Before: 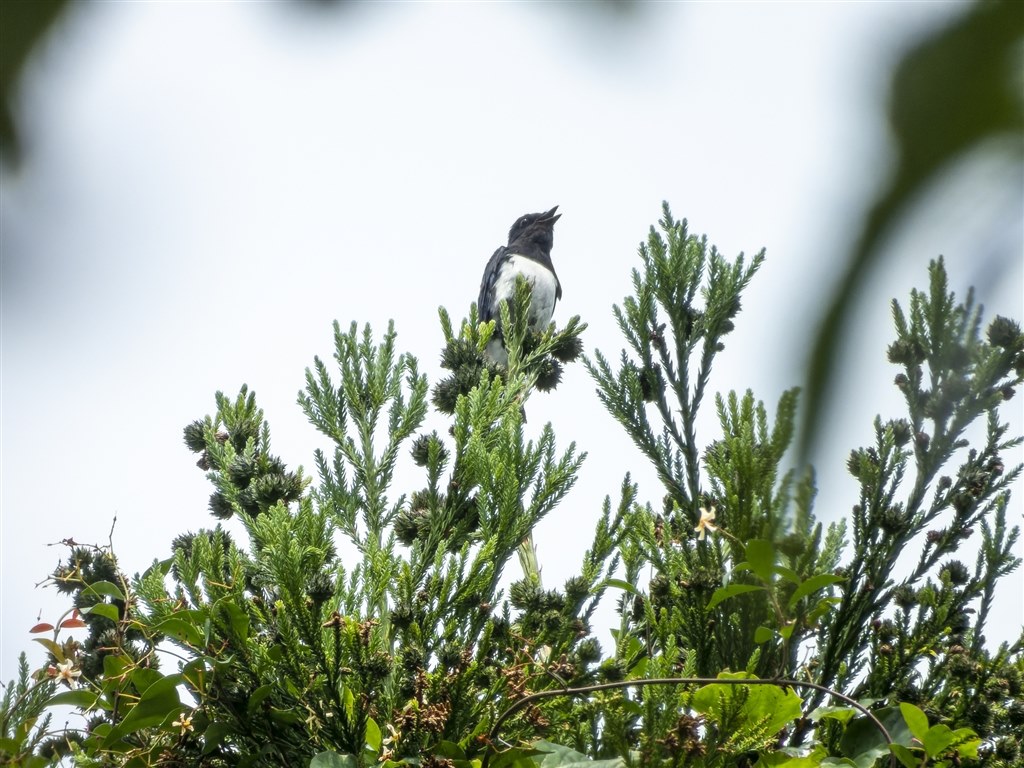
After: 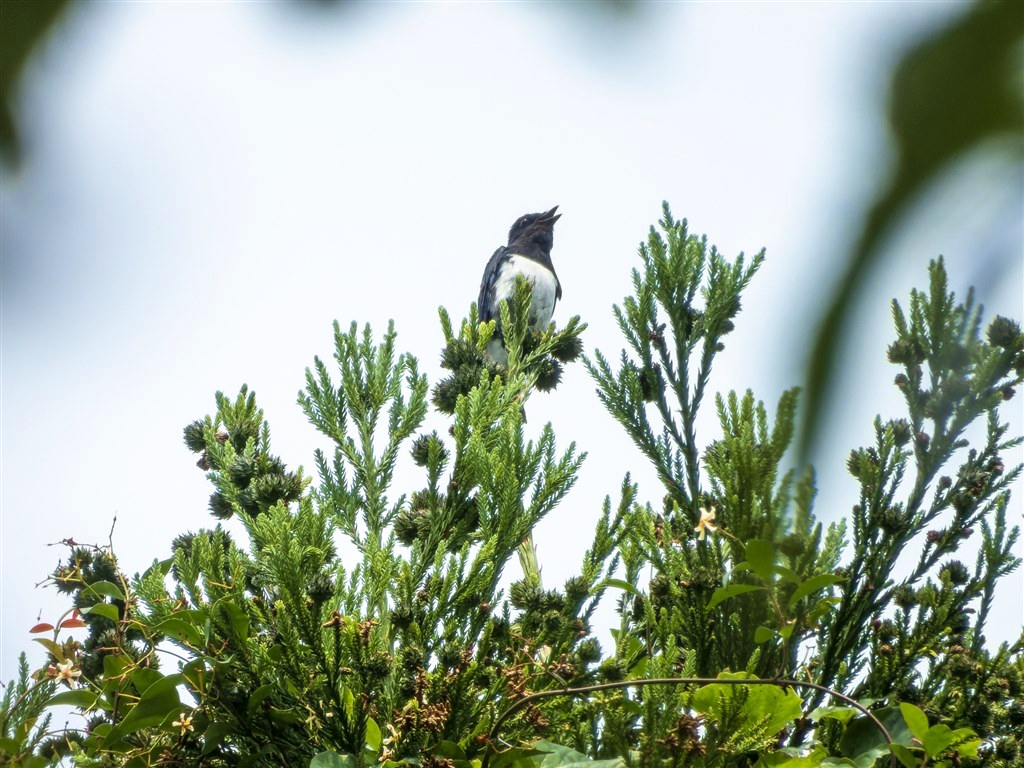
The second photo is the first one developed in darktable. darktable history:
velvia: strength 44.69%
